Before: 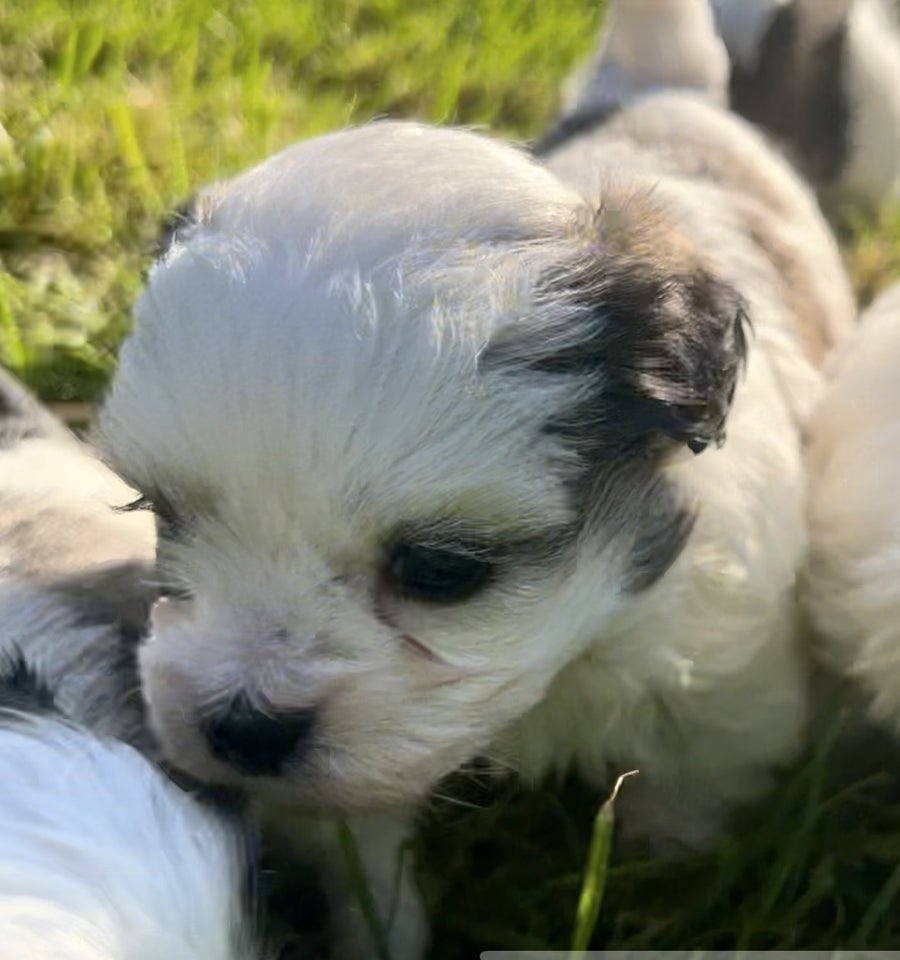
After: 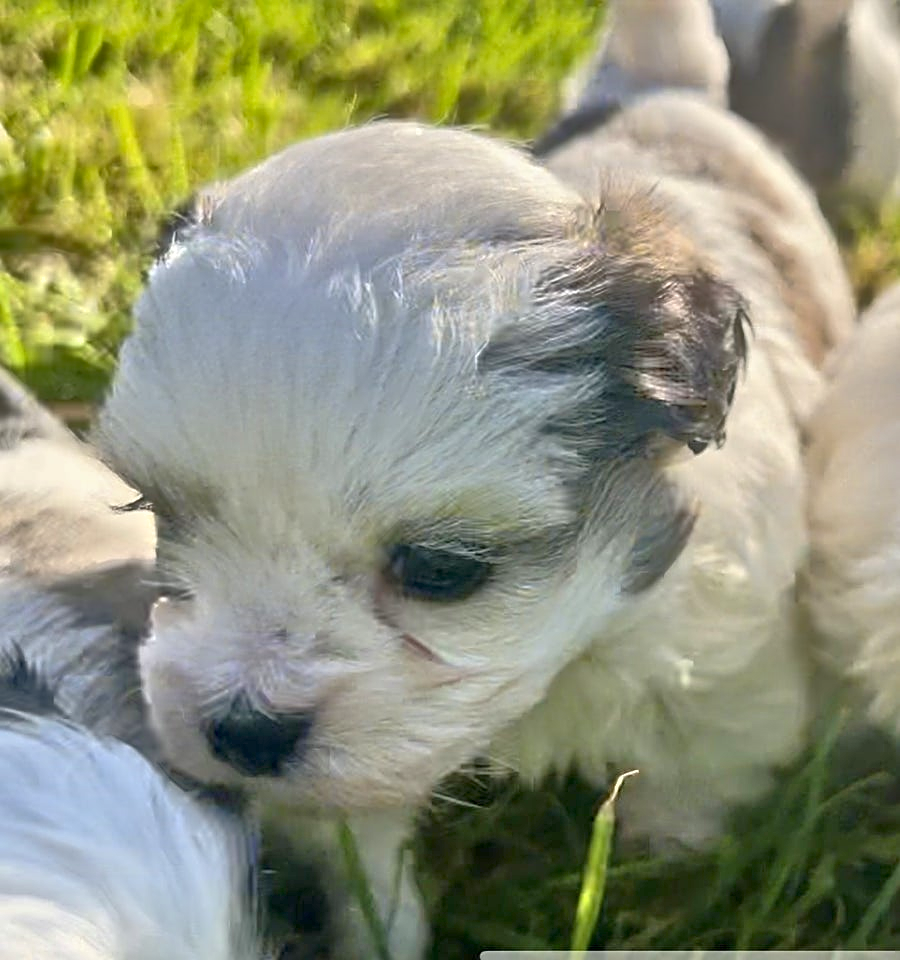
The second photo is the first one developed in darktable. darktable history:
sharpen: on, module defaults
tone equalizer: -8 EV 2 EV, -7 EV 2 EV, -6 EV 2 EV, -5 EV 2 EV, -4 EV 2 EV, -3 EV 1.5 EV, -2 EV 1 EV, -1 EV 0.5 EV
exposure: compensate highlight preservation false
shadows and highlights: shadows 40, highlights -54, highlights color adjustment 46%, low approximation 0.01, soften with gaussian
